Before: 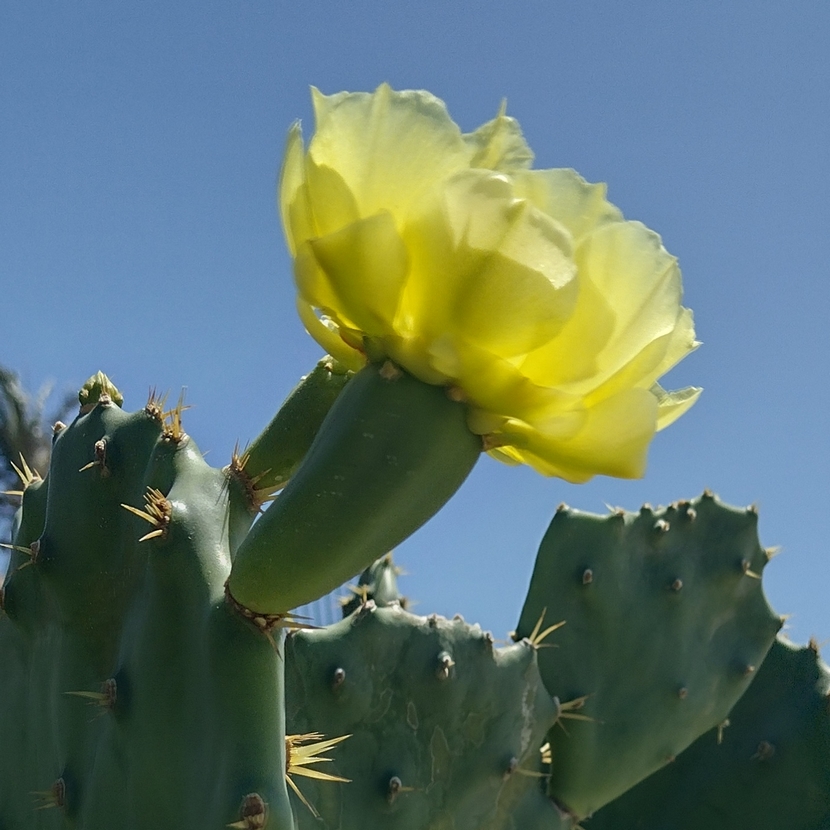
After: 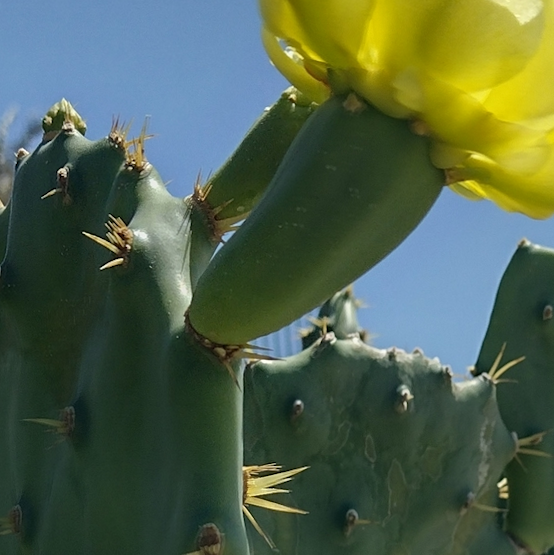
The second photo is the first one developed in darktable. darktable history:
crop and rotate: angle -0.984°, left 3.74%, top 31.927%, right 28.309%
